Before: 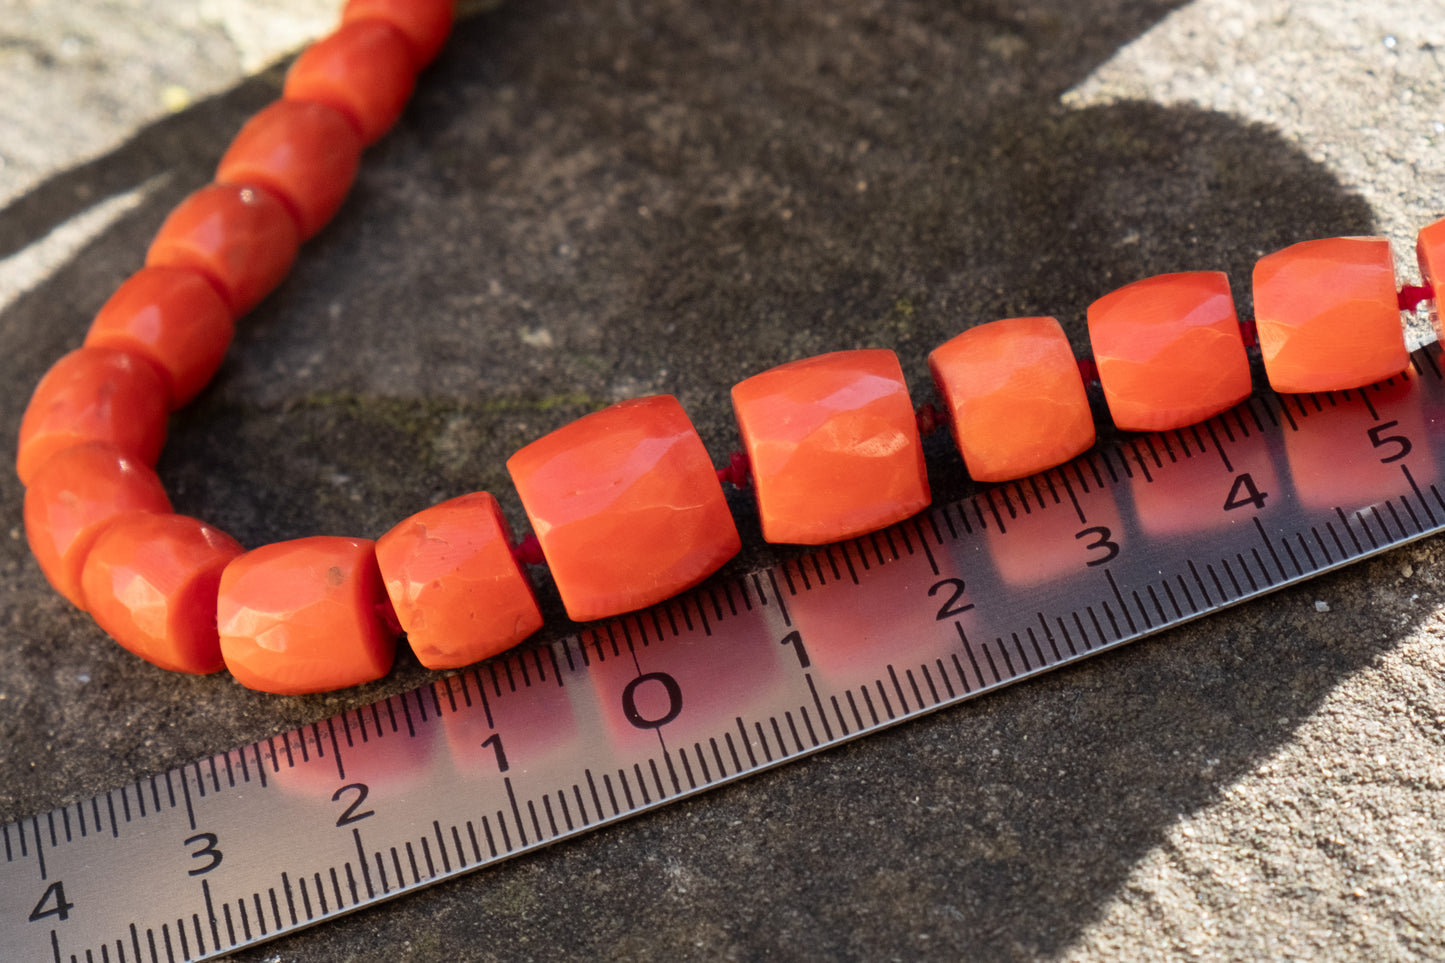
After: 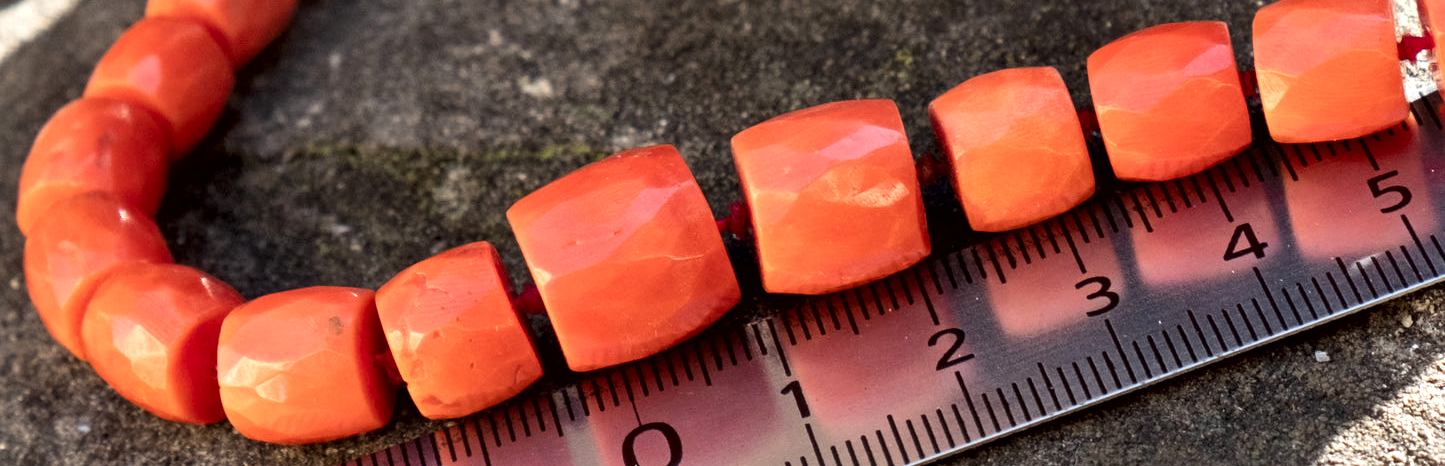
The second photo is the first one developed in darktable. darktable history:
contrast equalizer: y [[0.5, 0.501, 0.532, 0.538, 0.54, 0.541], [0.5 ×6], [0.5 ×6], [0 ×6], [0 ×6]]
local contrast: mode bilateral grid, contrast 50, coarseness 50, detail 150%, midtone range 0.2
exposure: exposure 0.217 EV, compensate highlight preservation false
crop and rotate: top 26.056%, bottom 25.543%
